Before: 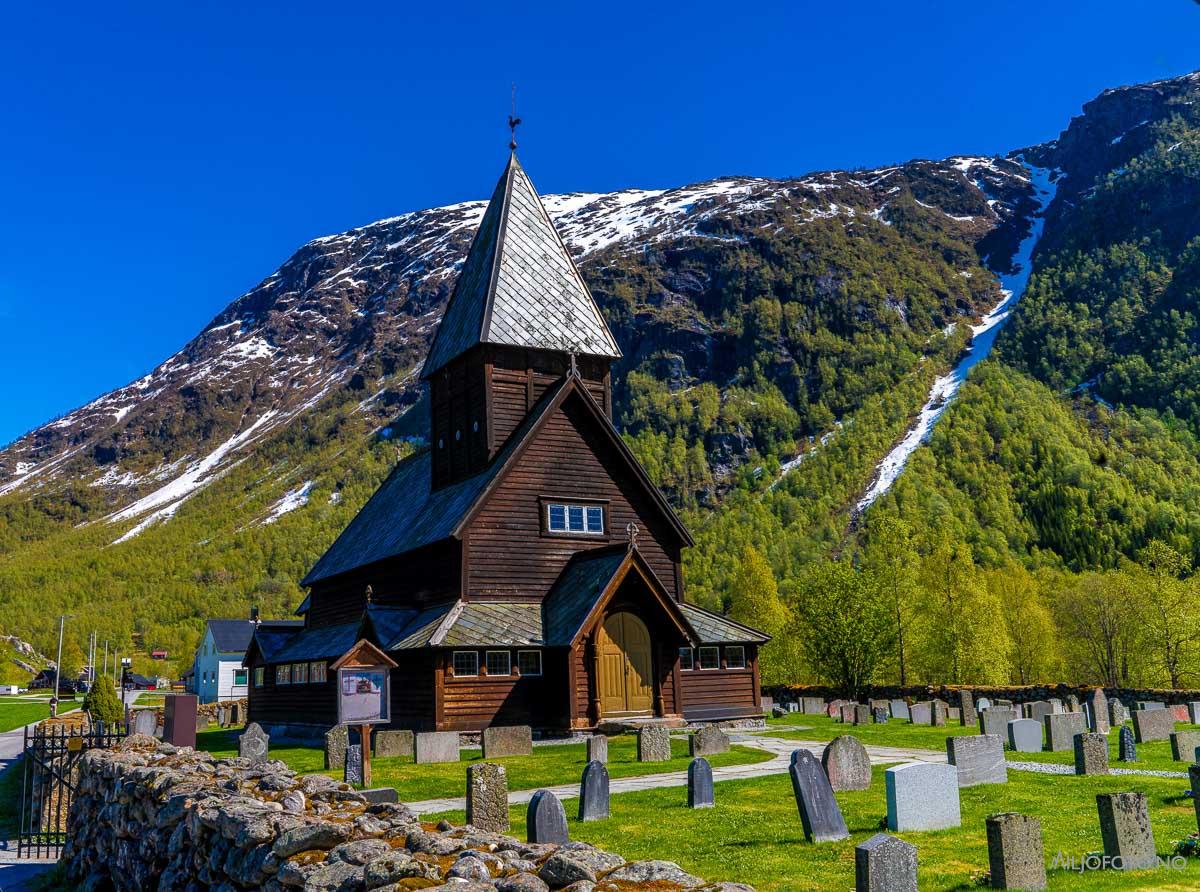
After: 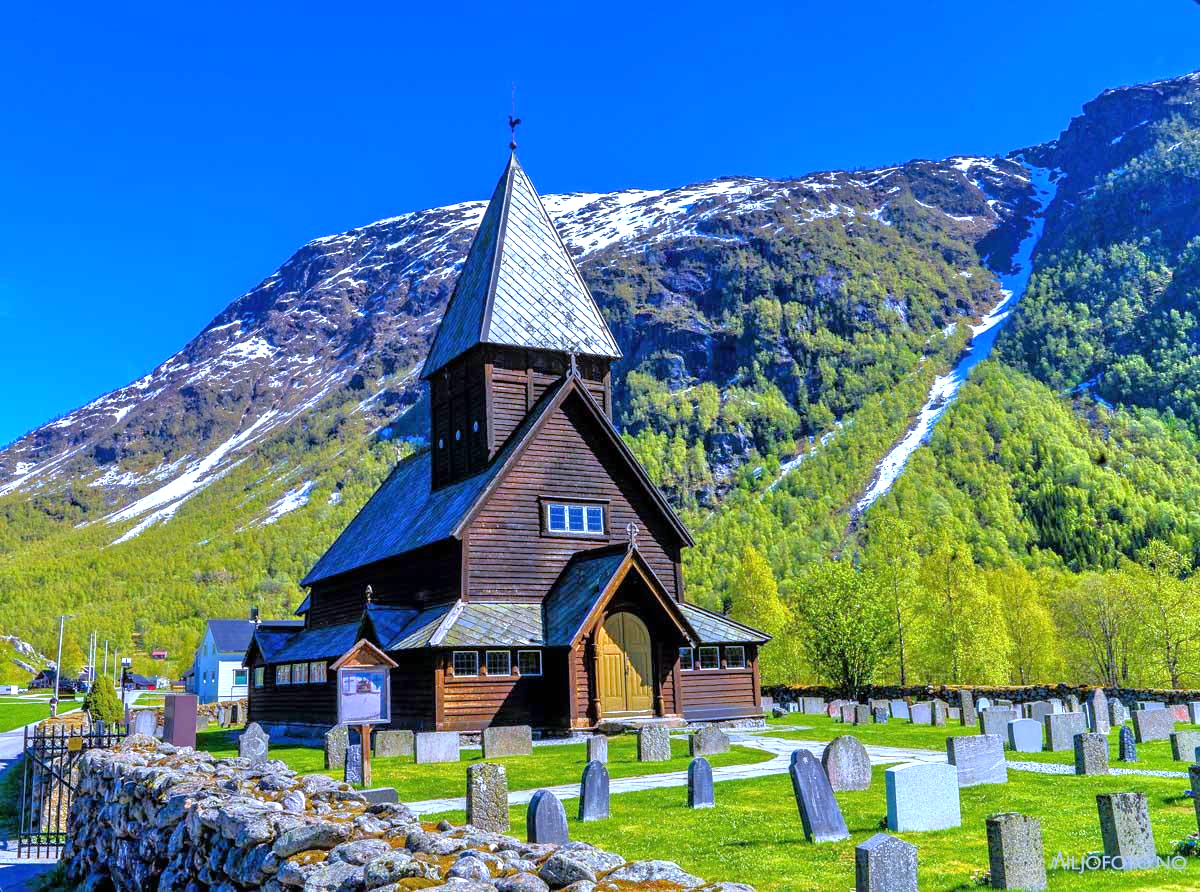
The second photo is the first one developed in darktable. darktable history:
white balance: red 0.871, blue 1.249
tone equalizer: -7 EV 0.15 EV, -6 EV 0.6 EV, -5 EV 1.15 EV, -4 EV 1.33 EV, -3 EV 1.15 EV, -2 EV 0.6 EV, -1 EV 0.15 EV, mask exposure compensation -0.5 EV
exposure: black level correction 0, exposure 0.7 EV, compensate exposure bias true, compensate highlight preservation false
